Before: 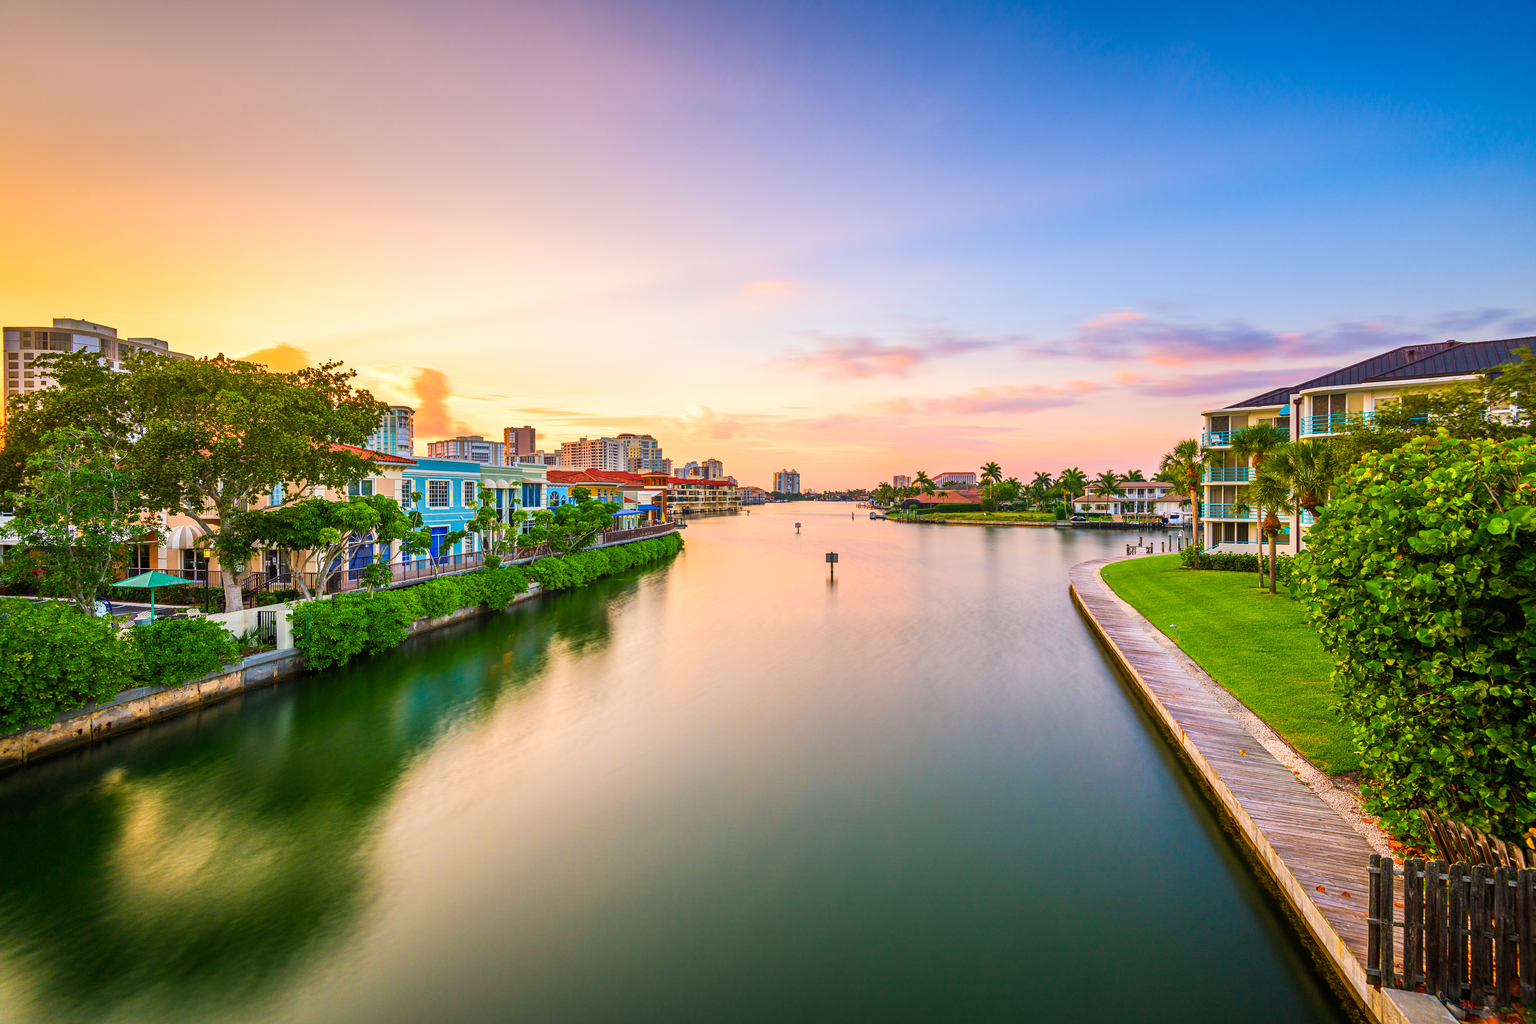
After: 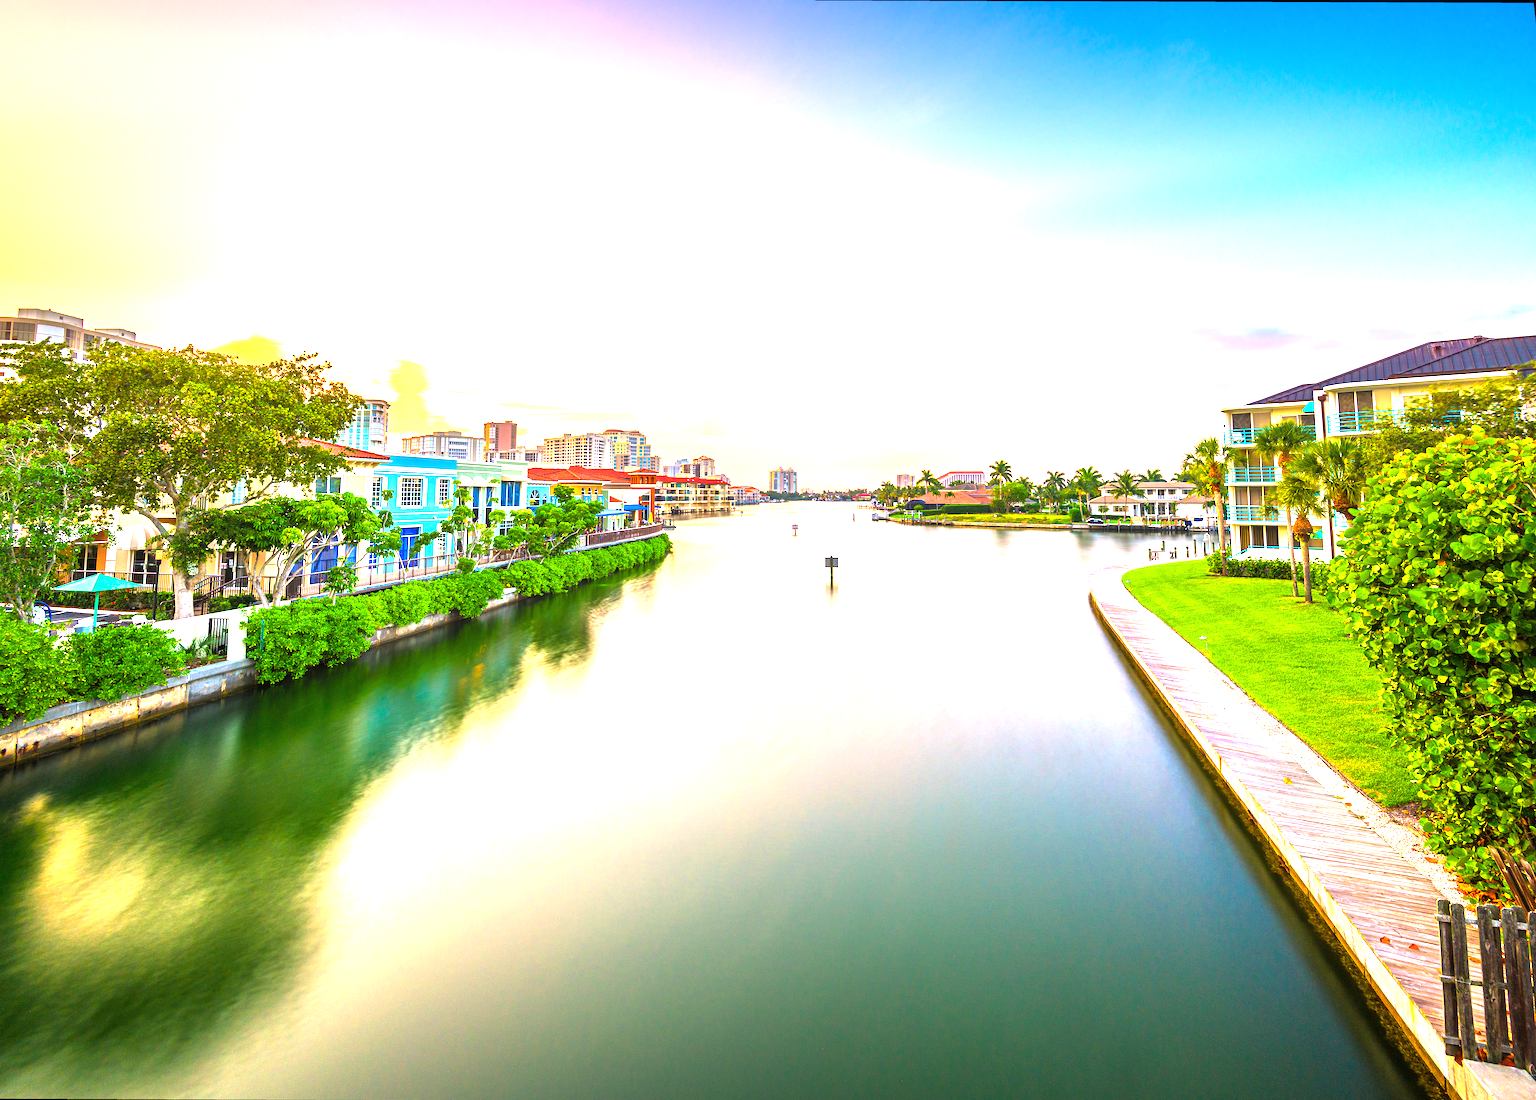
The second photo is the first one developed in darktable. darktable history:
rotate and perspective: rotation 0.215°, lens shift (vertical) -0.139, crop left 0.069, crop right 0.939, crop top 0.002, crop bottom 0.996
exposure: black level correction 0, exposure 1.55 EV, compensate exposure bias true, compensate highlight preservation false
